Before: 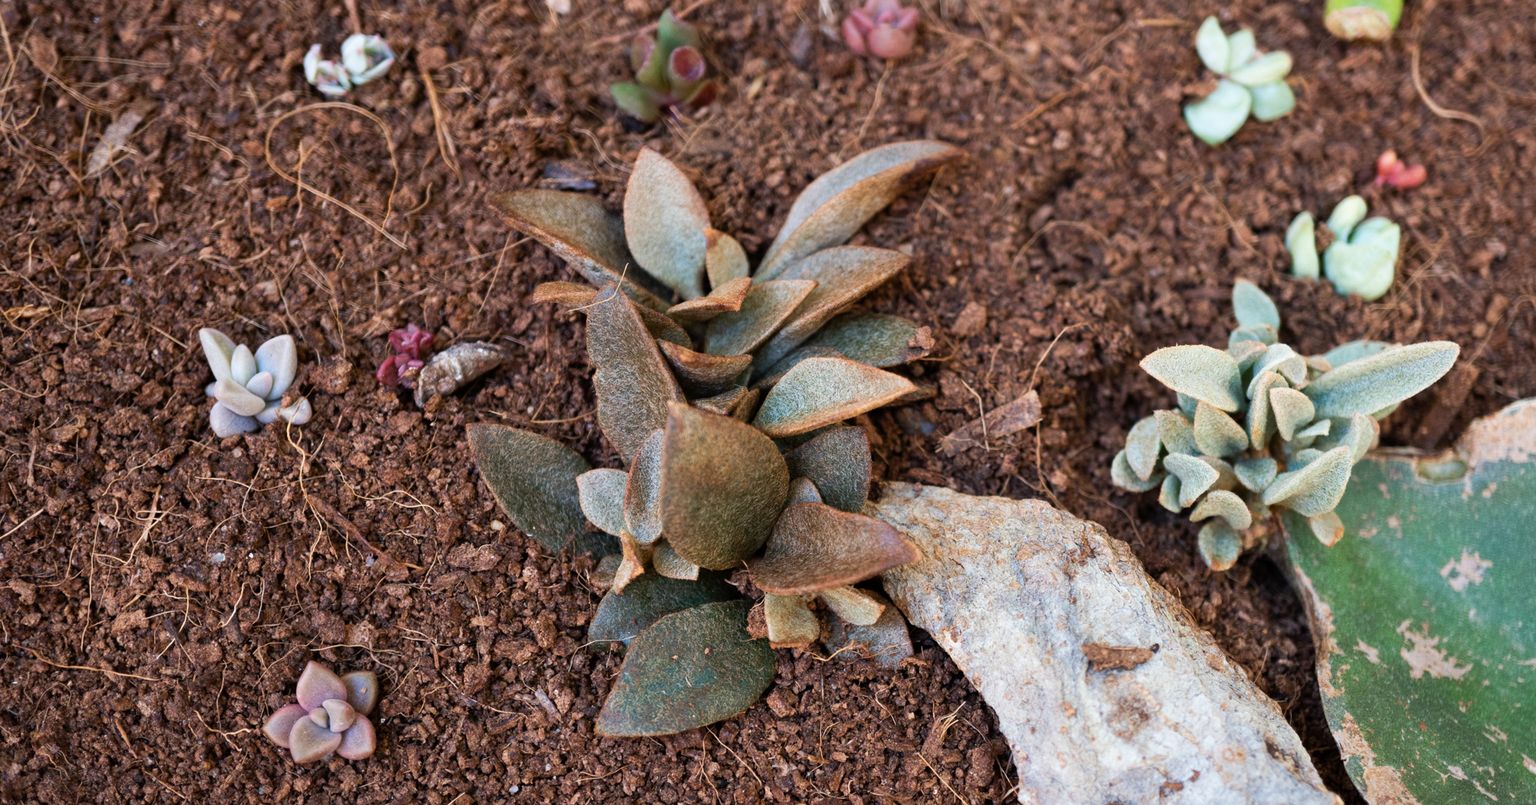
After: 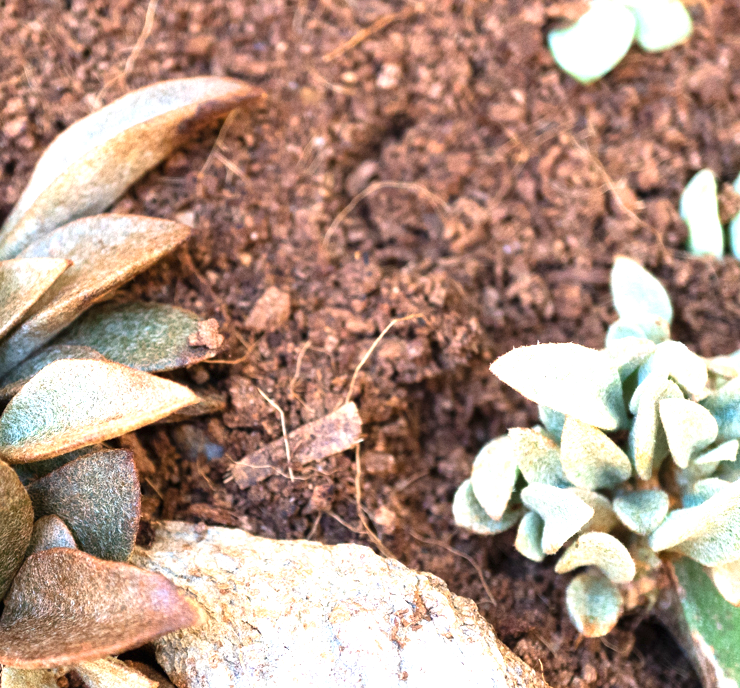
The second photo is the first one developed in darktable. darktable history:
crop and rotate: left 49.717%, top 10.147%, right 13.28%, bottom 24.116%
exposure: black level correction 0, exposure 0.597 EV, compensate exposure bias true, compensate highlight preservation false
